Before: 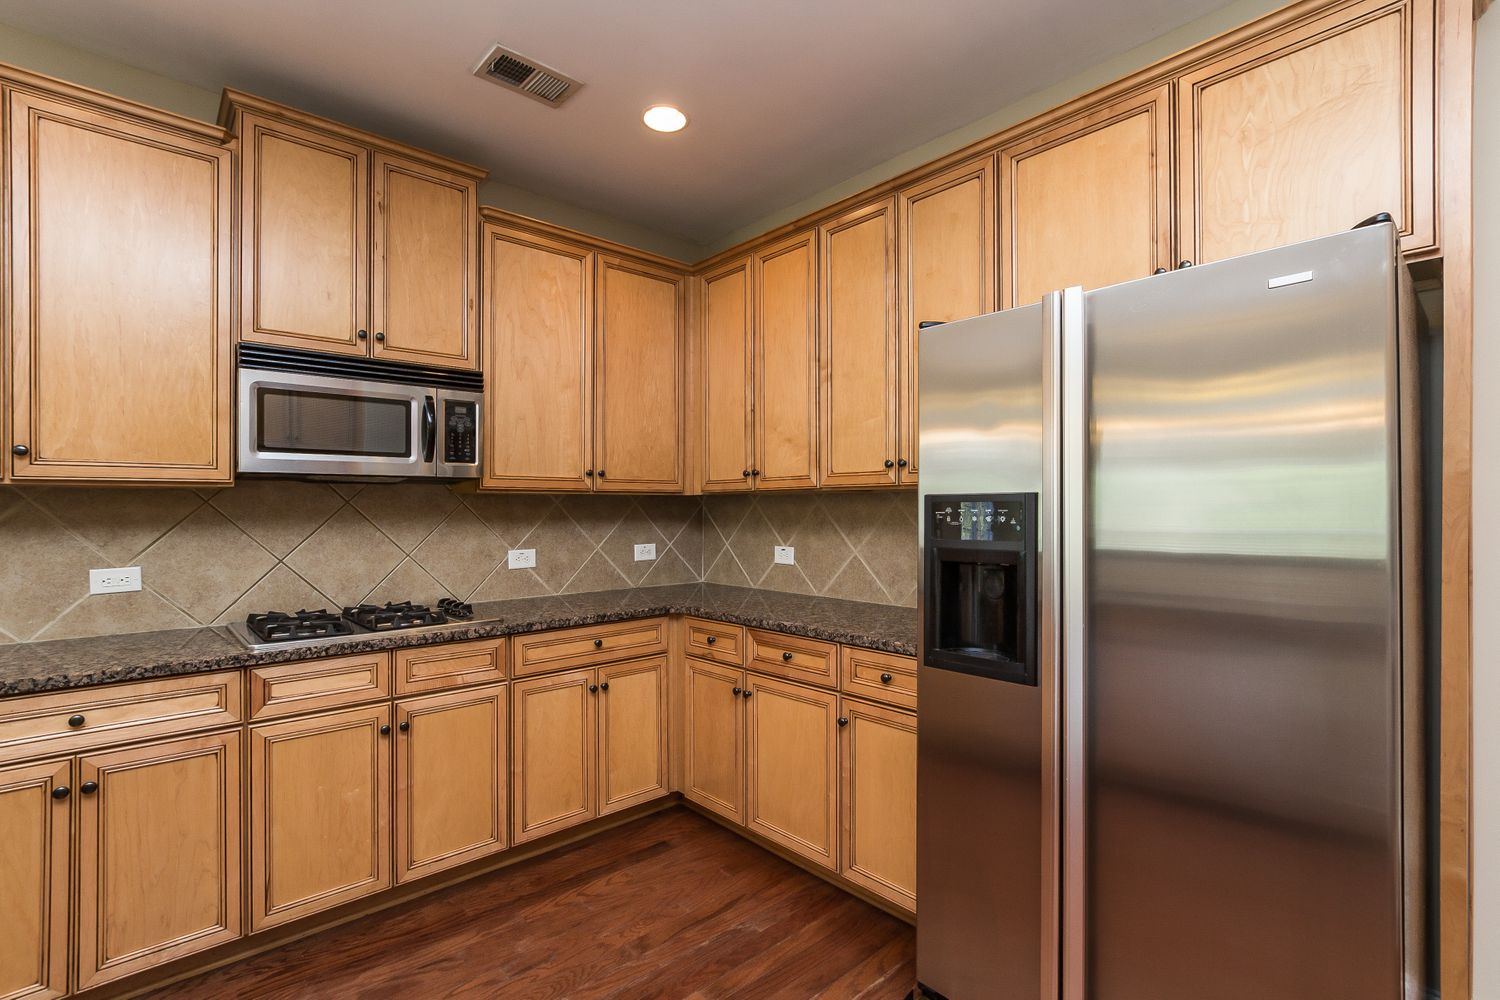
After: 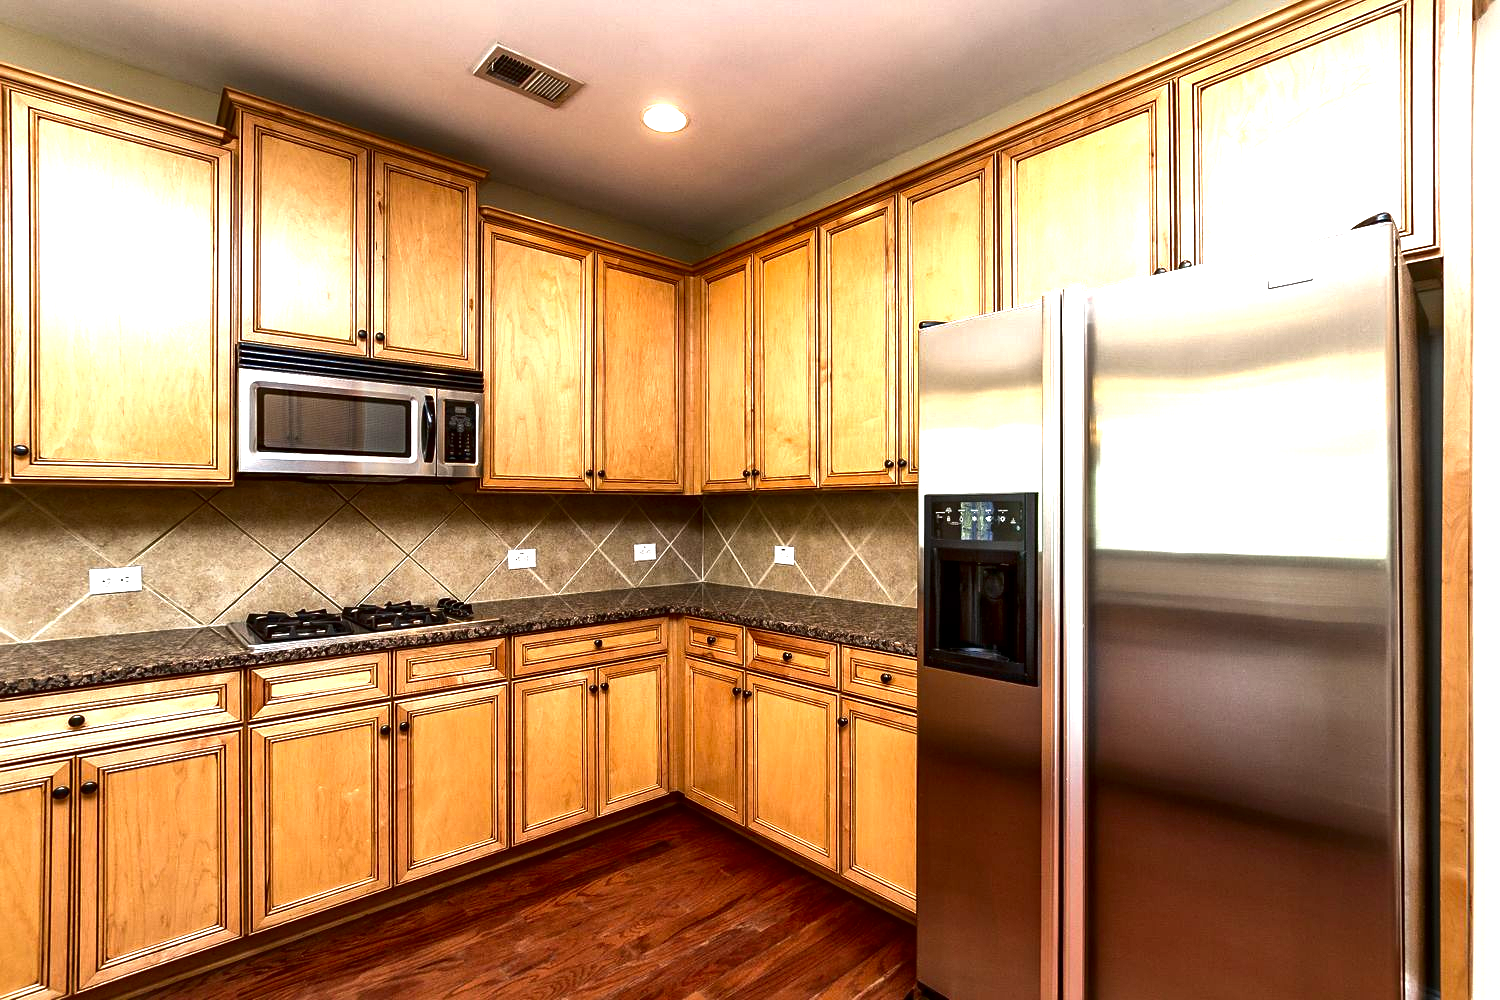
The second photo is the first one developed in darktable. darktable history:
contrast brightness saturation: brightness -0.25, saturation 0.2
exposure: exposure 1.2 EV, compensate highlight preservation false
sharpen: amount 0.2
local contrast: mode bilateral grid, contrast 25, coarseness 60, detail 151%, midtone range 0.2
